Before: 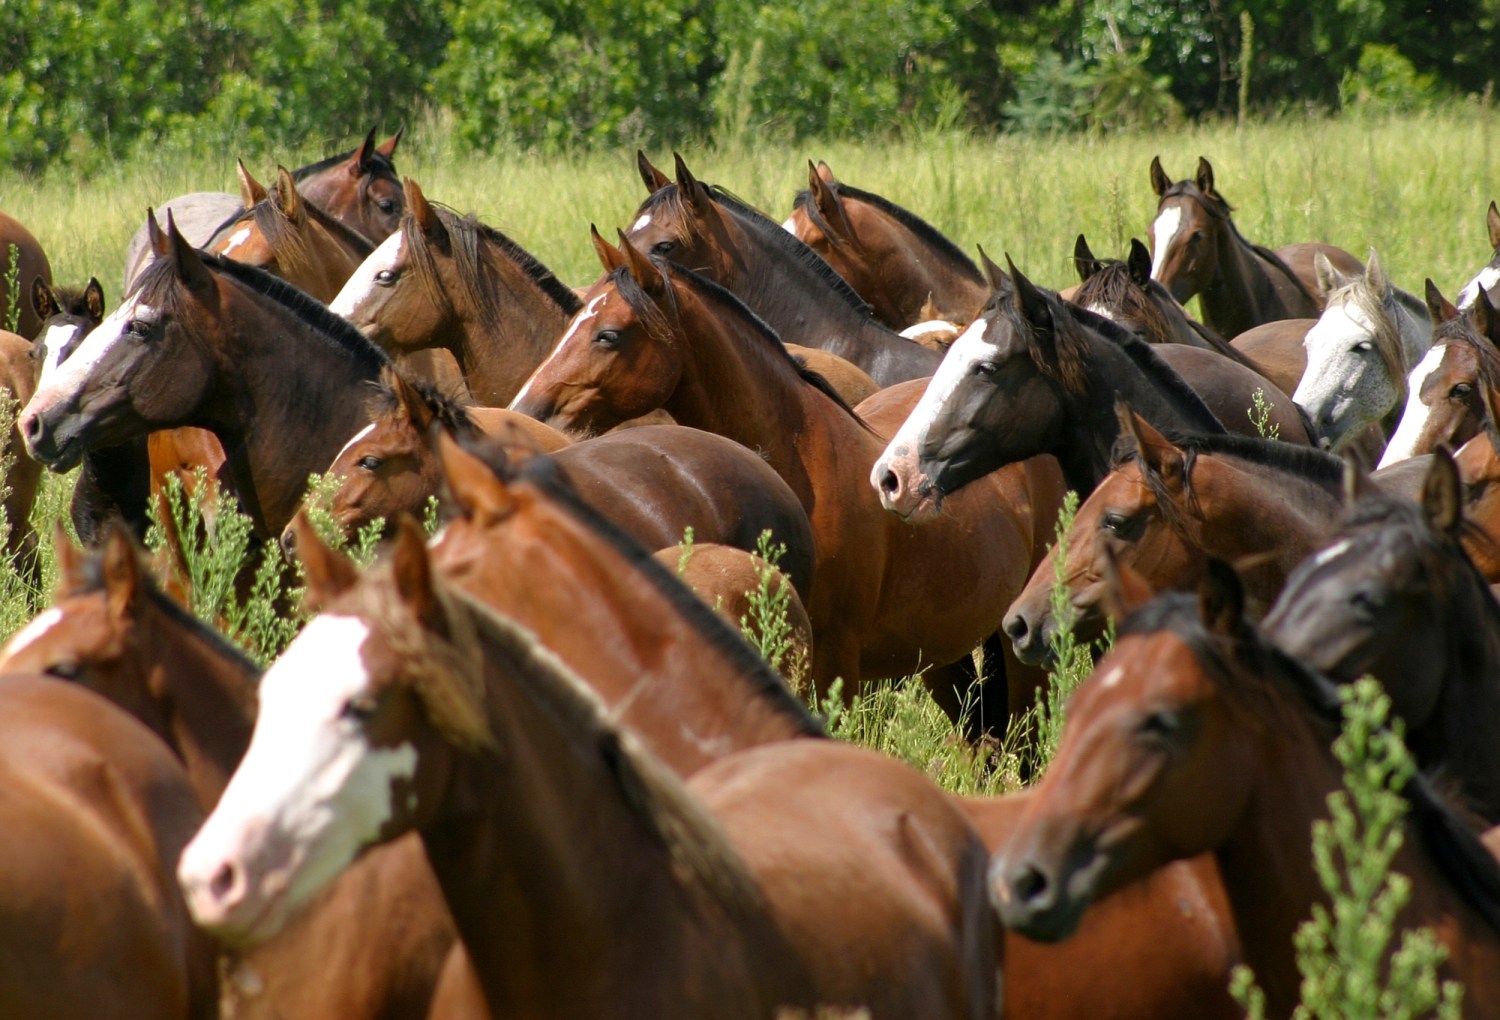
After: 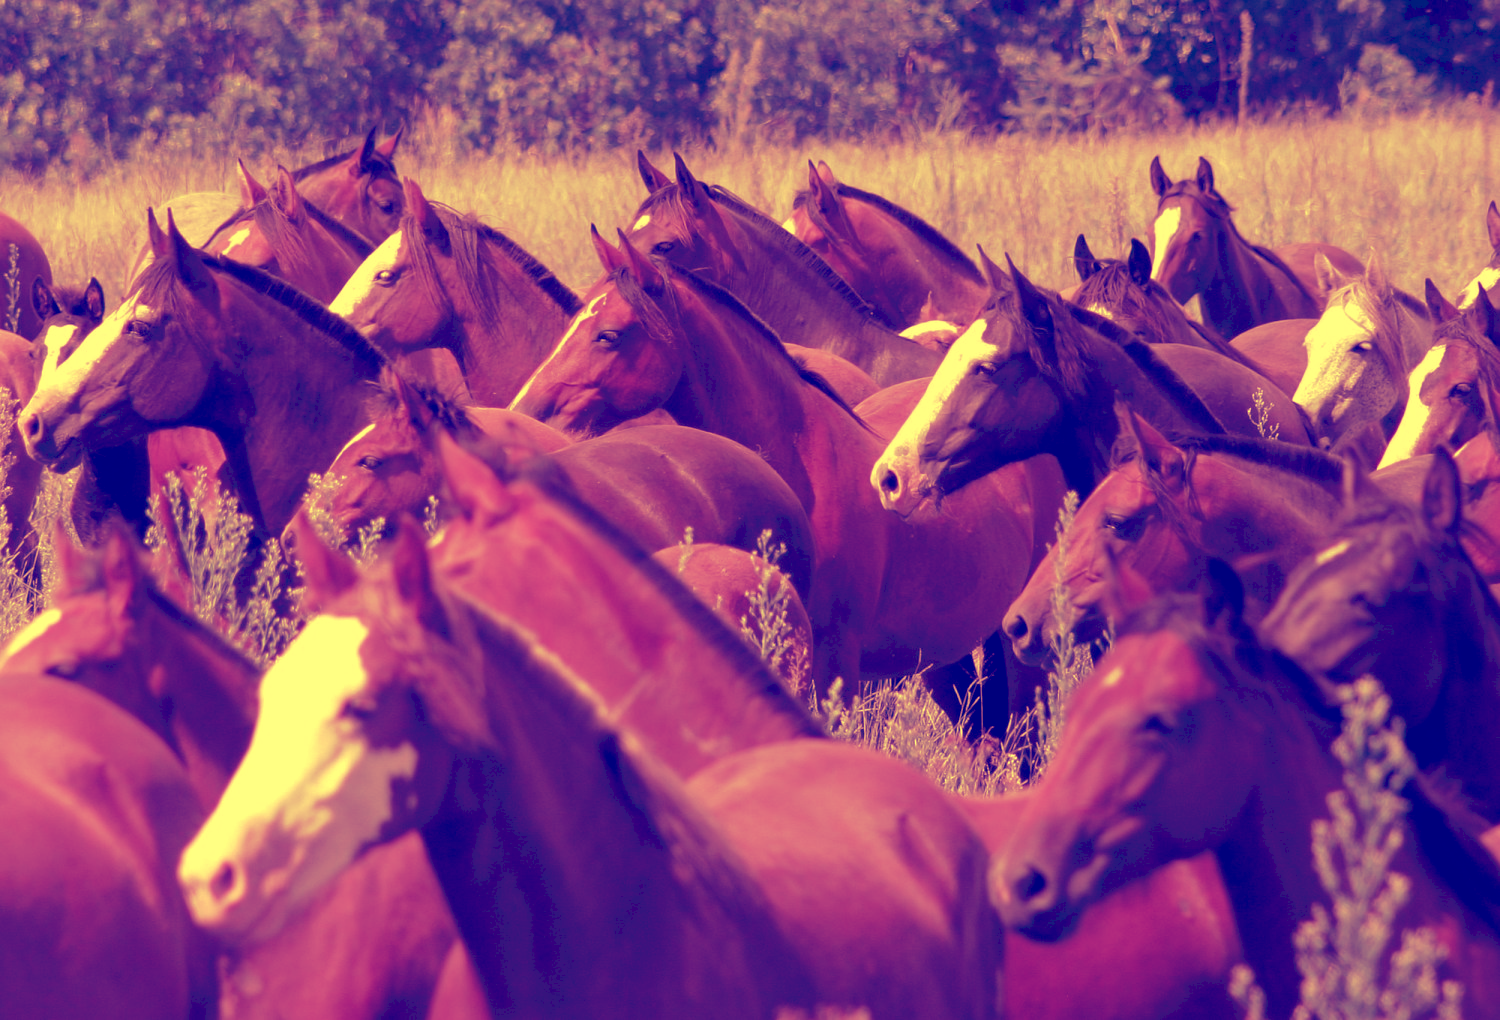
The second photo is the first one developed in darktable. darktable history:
tone curve: curves: ch0 [(0, 0) (0.003, 0.126) (0.011, 0.129) (0.025, 0.133) (0.044, 0.143) (0.069, 0.155) (0.1, 0.17) (0.136, 0.189) (0.177, 0.217) (0.224, 0.25) (0.277, 0.293) (0.335, 0.346) (0.399, 0.398) (0.468, 0.456) (0.543, 0.517) (0.623, 0.583) (0.709, 0.659) (0.801, 0.756) (0.898, 0.856) (1, 1)], preserve colors none
color look up table: target L [101.29, 100.34, 94.81, 97.18, 90.99, 90.7, 70.62, 71.36, 63.53, 64.9, 47.24, 50.17, 23.6, 20.91, 201.5, 84.38, 84.77, 70.93, 63.74, 58.88, 57.36, 56.22, 58.32, 50.83, 42.45, 46.6, 33.8, 22.55, 85.41, 72.63, 58.77, 62.16, 60.66, 58.8, 58.16, 39.68, 54.09, 52.9, 43.41, 10.99, 33.79, 6.109, 85.78, 79.56, 70.71, 51.85, 40.25, 40.34, 7.877], target a [-11.12, -15.23, -17.41, -29.2, -49.01, -67.65, -57.78, -3.374, -52.82, 10.73, -32.67, 43.67, 11.89, 43.19, 0, 18.72, 20.1, 30.71, 69.28, 61.66, 85.96, 89.49, 71.52, 86.01, 64.87, 81.33, 49.78, 62.74, 17.18, 32.62, 78.83, 28.27, 64.83, 83.54, 71.86, -21.35, 74.28, 50.9, 78.91, 38.54, 68.73, 51.35, -49.42, 4.678, -56.66, 25.45, -22.99, -22.59, 53.21], target b [57.21, 56.41, 48.98, 52.22, 43.64, 41.58, 19.82, 21.37, 9.2, 12.58, -14.69, -7.66, -50.9, -54.17, -0.001, 38.17, 39.88, 21.43, 13.56, 5.309, 4.839, 3.194, 4.797, -5.216, -17.84, -11.75, -32.8, -51.17, 39.42, 23.95, 5.827, 8.338, 8.077, 6.064, 5.399, -26.83, -1.362, -4.088, -17.73, -70.96, -32.42, -79.04, 36.22, 31.25, 17.56, -6.502, -25.08, -25.78, -76.17], num patches 49
